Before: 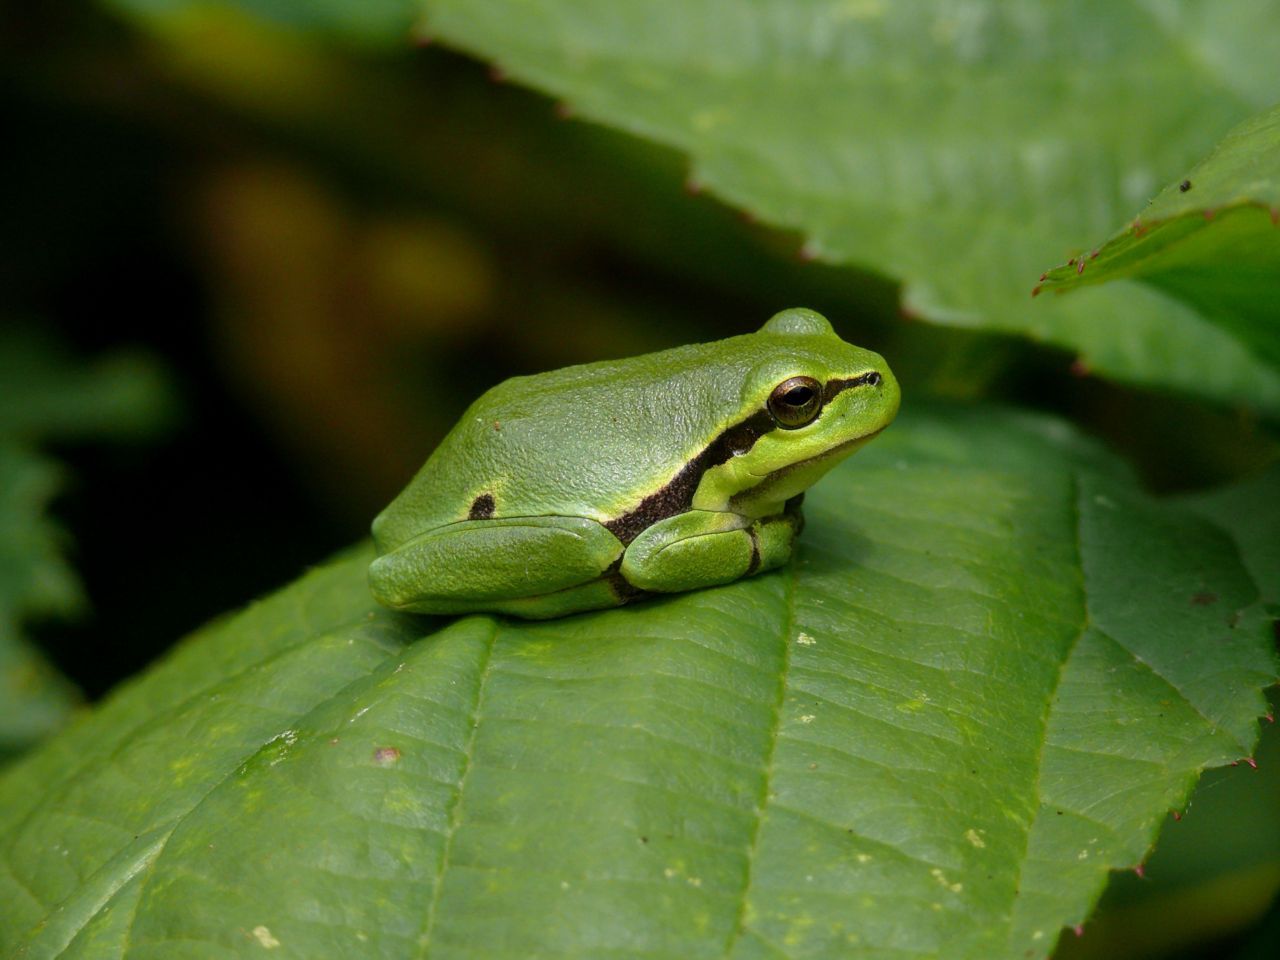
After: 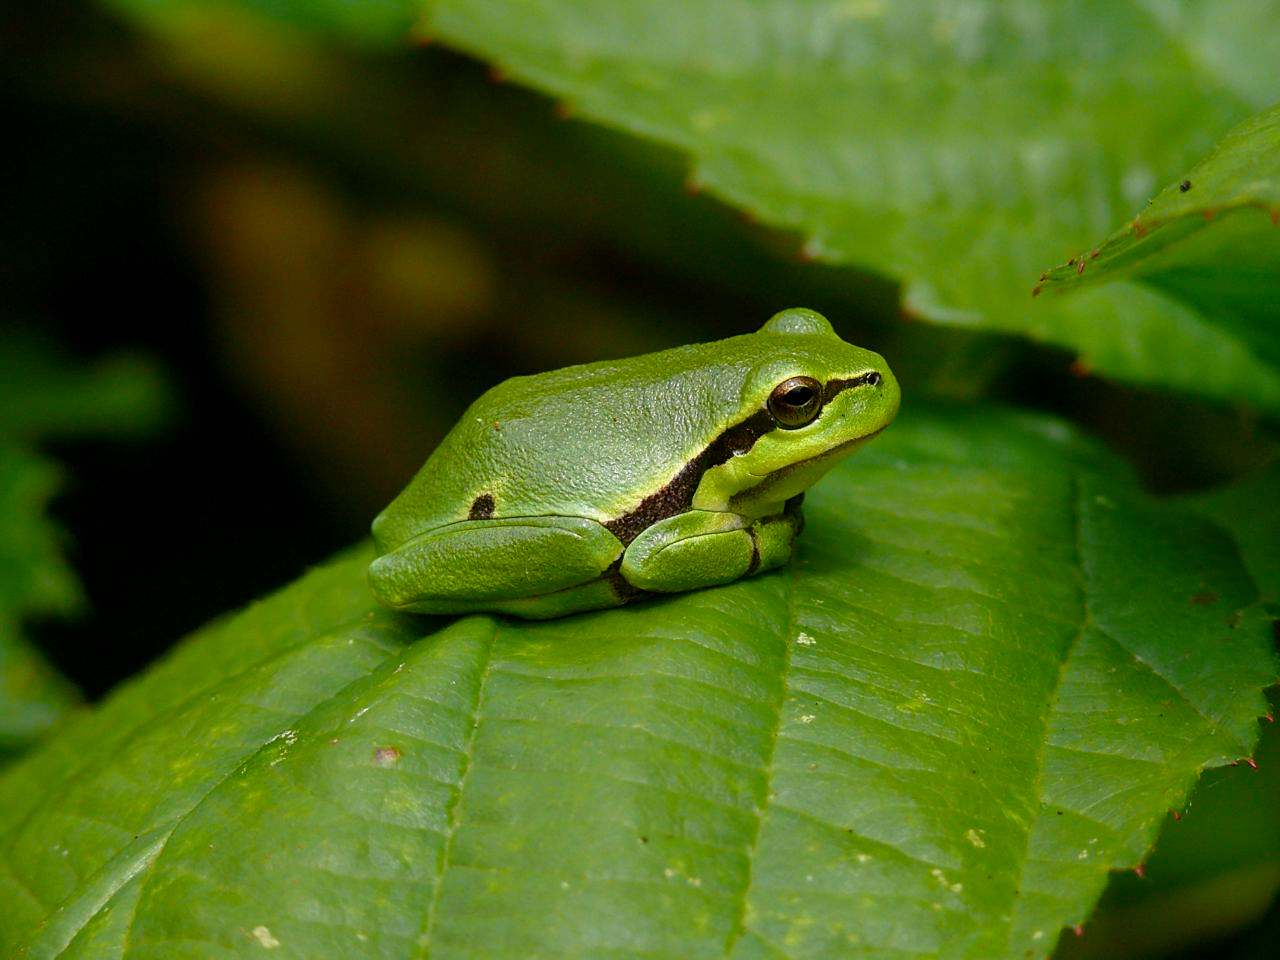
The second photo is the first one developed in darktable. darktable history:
sharpen: radius 1.864, amount 0.398, threshold 1.271
color balance rgb: perceptual saturation grading › global saturation 20%, perceptual saturation grading › highlights -25%, perceptual saturation grading › shadows 50%
